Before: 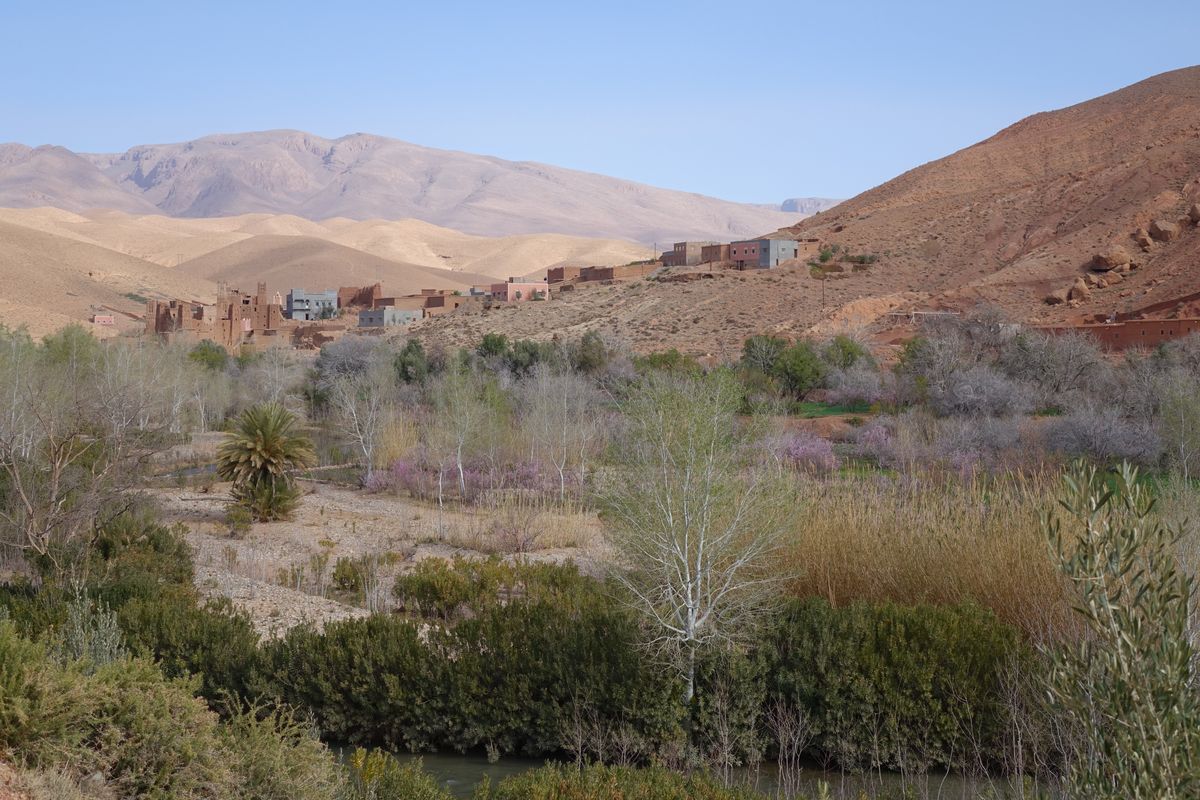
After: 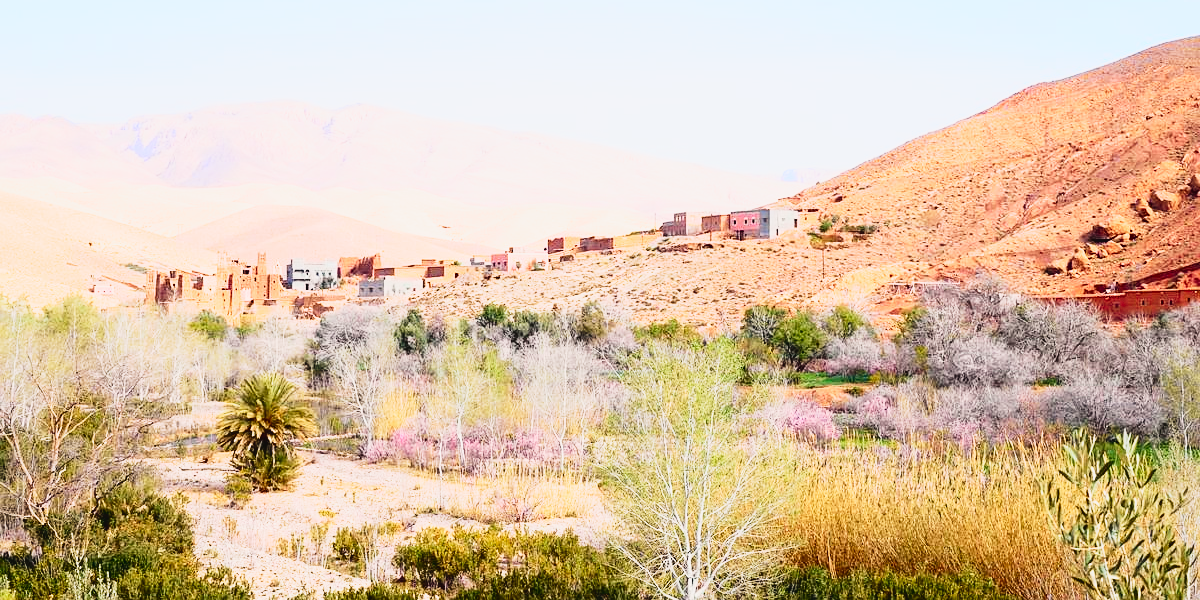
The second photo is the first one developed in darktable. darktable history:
white balance: red 1.045, blue 0.932
crop: top 3.857%, bottom 21.132%
tone curve: curves: ch0 [(0, 0.031) (0.139, 0.084) (0.311, 0.278) (0.495, 0.544) (0.718, 0.816) (0.841, 0.909) (1, 0.967)]; ch1 [(0, 0) (0.272, 0.249) (0.388, 0.385) (0.469, 0.456) (0.495, 0.497) (0.538, 0.545) (0.578, 0.595) (0.707, 0.778) (1, 1)]; ch2 [(0, 0) (0.125, 0.089) (0.353, 0.329) (0.443, 0.408) (0.502, 0.499) (0.557, 0.531) (0.608, 0.631) (1, 1)], color space Lab, independent channels, preserve colors none
sharpen: radius 1.272, amount 0.305, threshold 0
base curve: curves: ch0 [(0, 0) (0.007, 0.004) (0.027, 0.03) (0.046, 0.07) (0.207, 0.54) (0.442, 0.872) (0.673, 0.972) (1, 1)], preserve colors none
